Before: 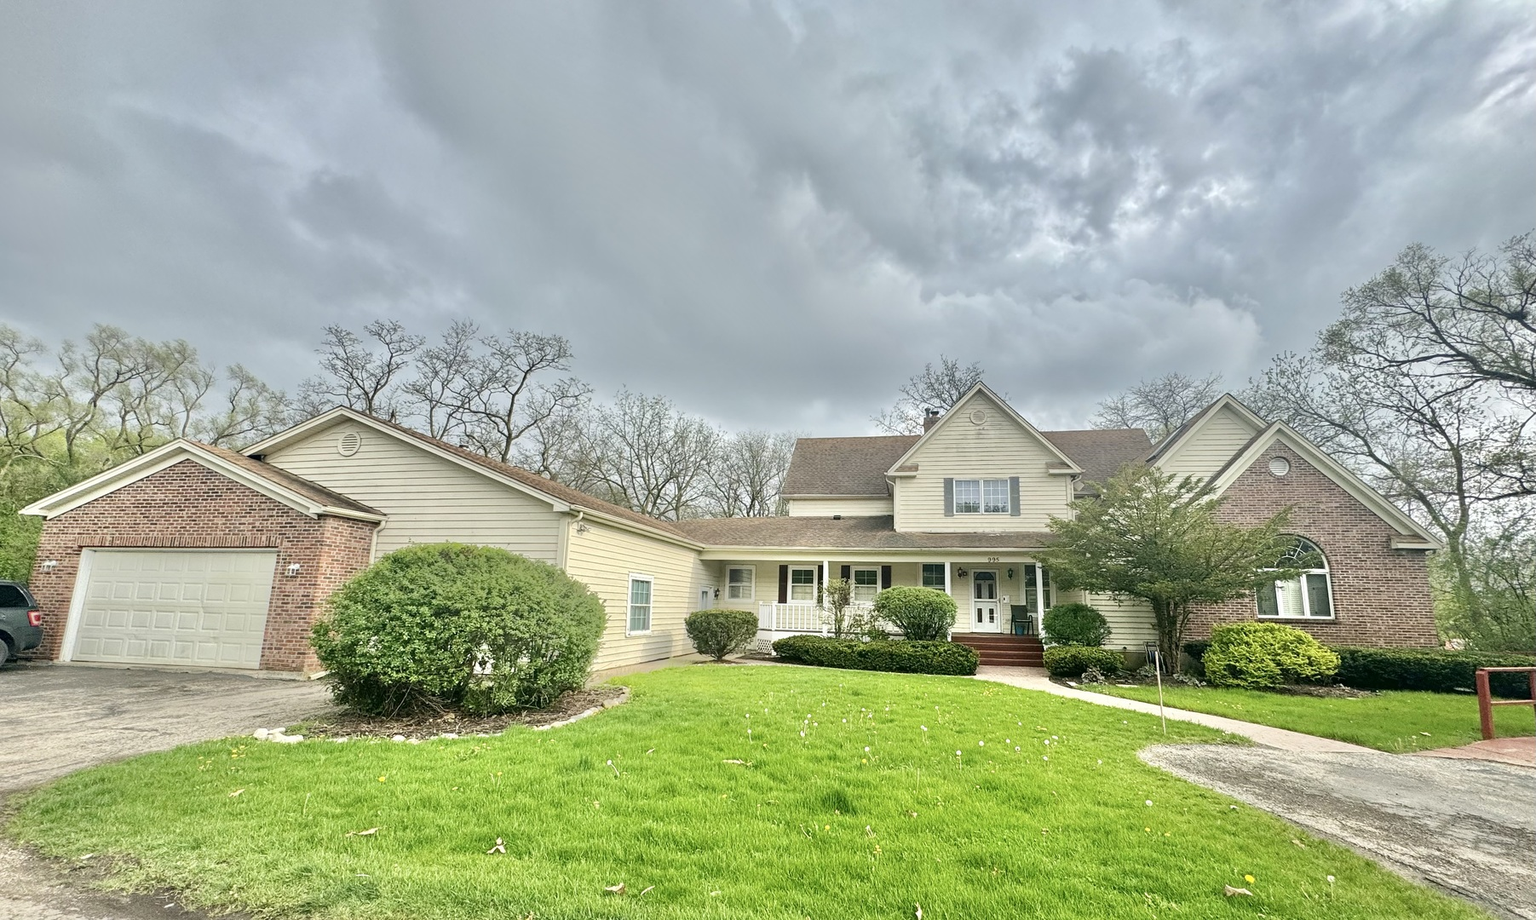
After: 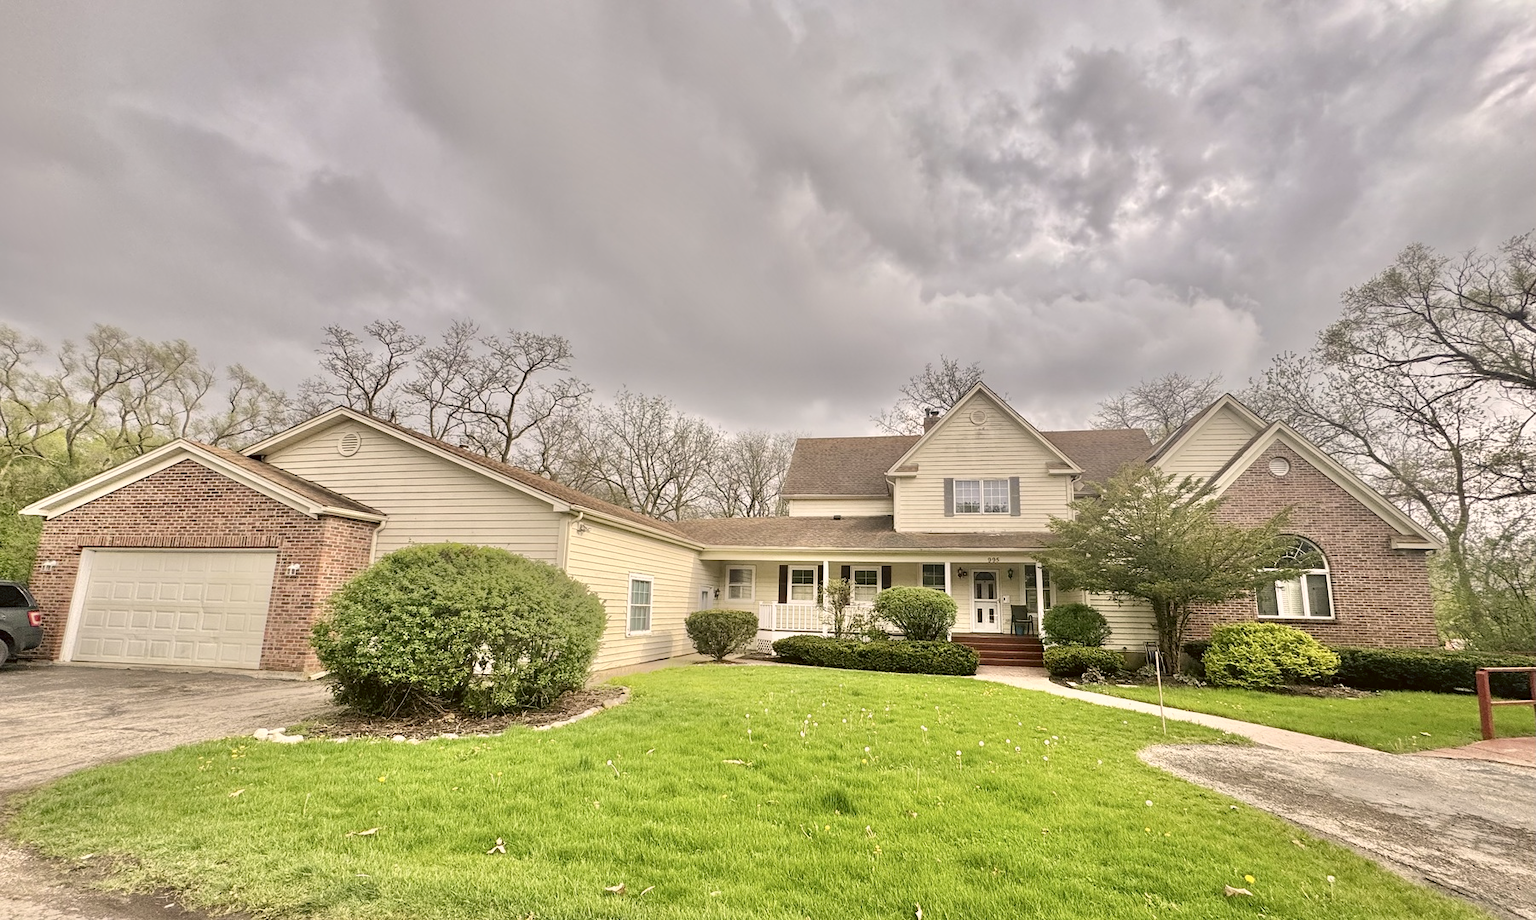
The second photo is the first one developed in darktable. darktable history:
color correction: highlights a* 6.48, highlights b* 8.02, shadows a* 6.09, shadows b* 7.35, saturation 0.899
